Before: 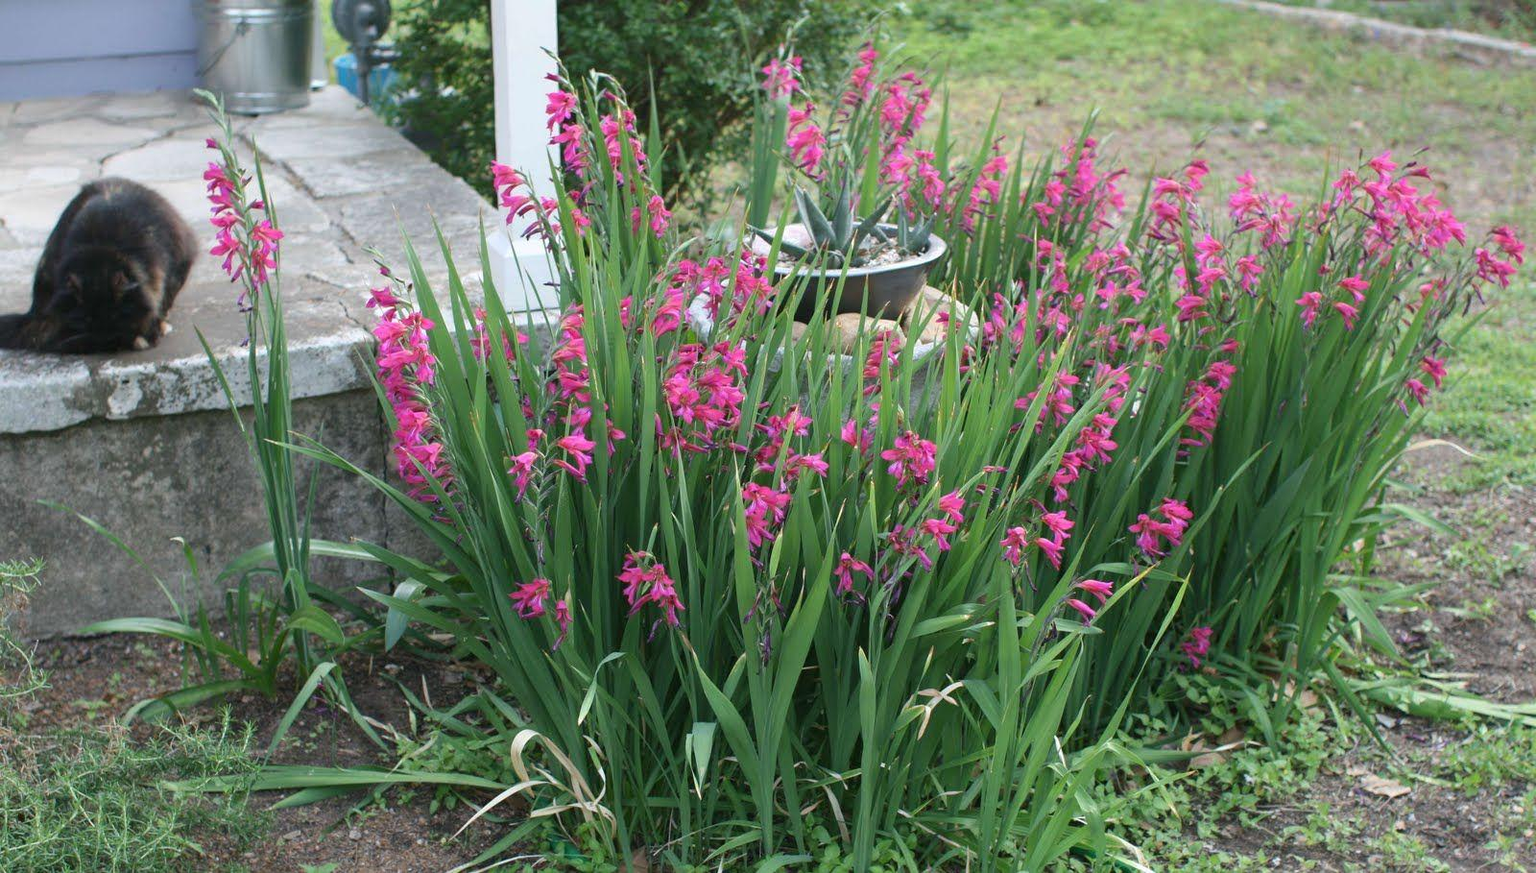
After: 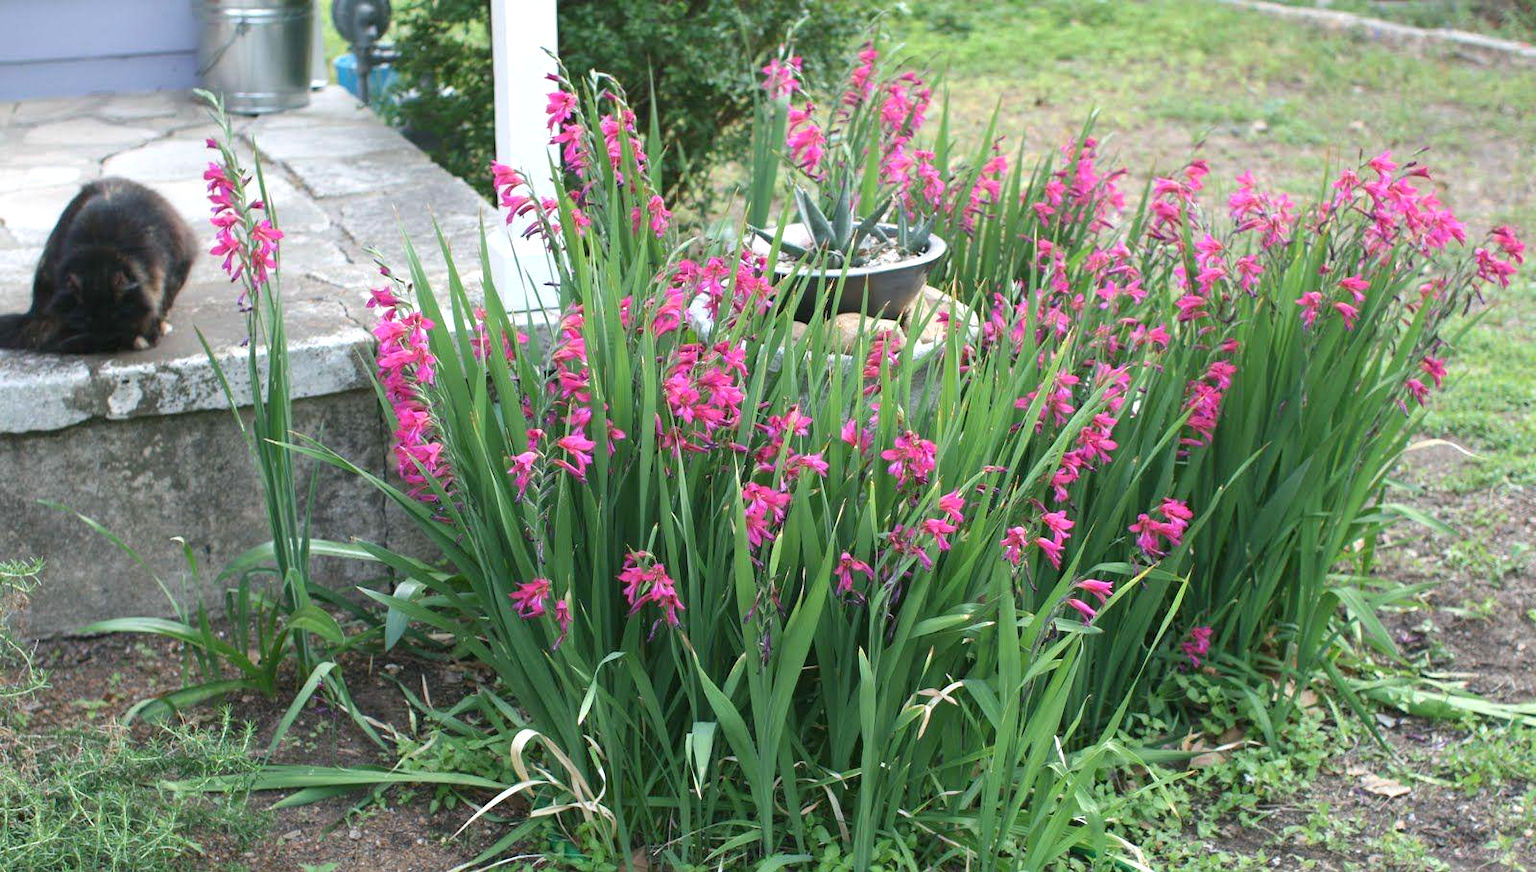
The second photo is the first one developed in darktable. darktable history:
exposure: exposure 0.374 EV, compensate exposure bias true, compensate highlight preservation false
